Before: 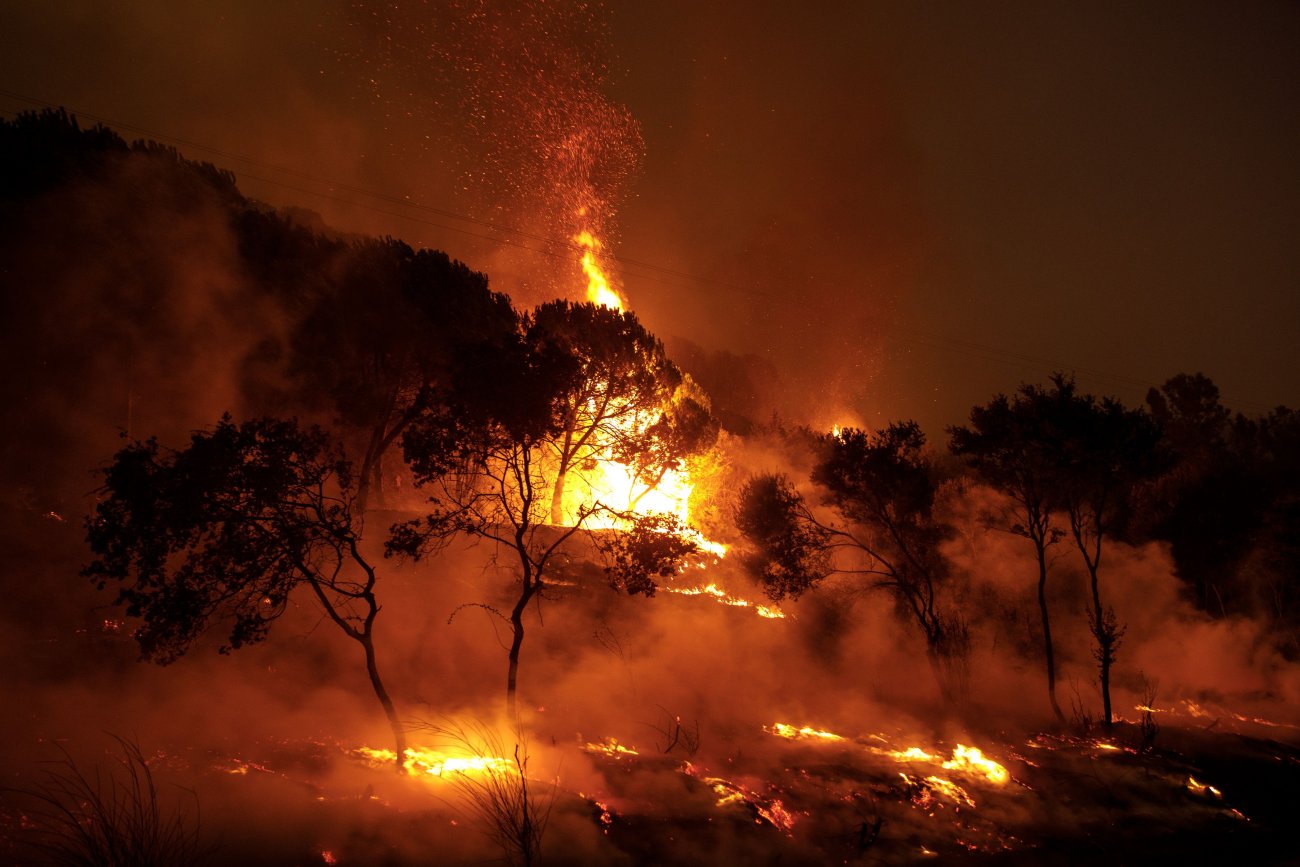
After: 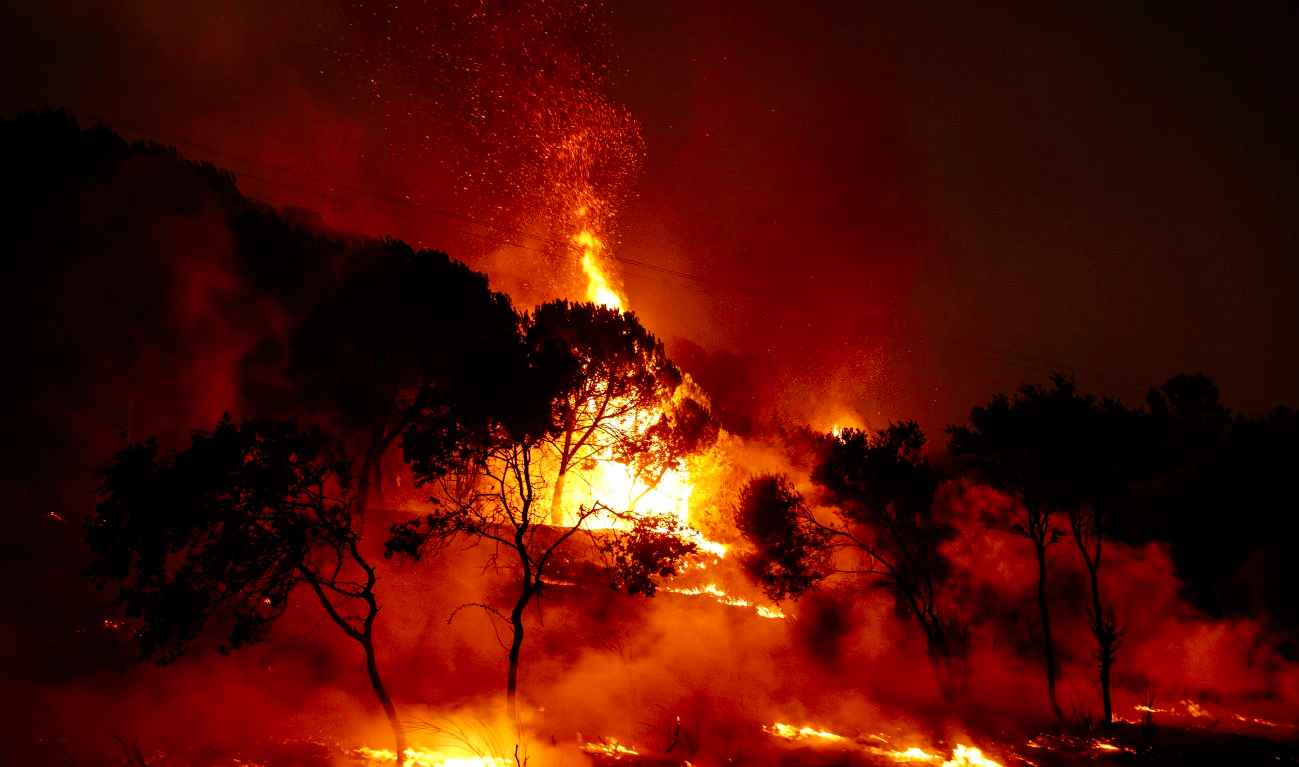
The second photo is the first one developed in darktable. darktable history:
crop and rotate: top 0%, bottom 11.49%
shadows and highlights: shadows 4.1, highlights -17.6, soften with gaussian
tone curve: curves: ch0 [(0, 0) (0.003, 0) (0.011, 0.002) (0.025, 0.004) (0.044, 0.007) (0.069, 0.015) (0.1, 0.025) (0.136, 0.04) (0.177, 0.09) (0.224, 0.152) (0.277, 0.239) (0.335, 0.335) (0.399, 0.43) (0.468, 0.524) (0.543, 0.621) (0.623, 0.712) (0.709, 0.789) (0.801, 0.871) (0.898, 0.951) (1, 1)], preserve colors none
